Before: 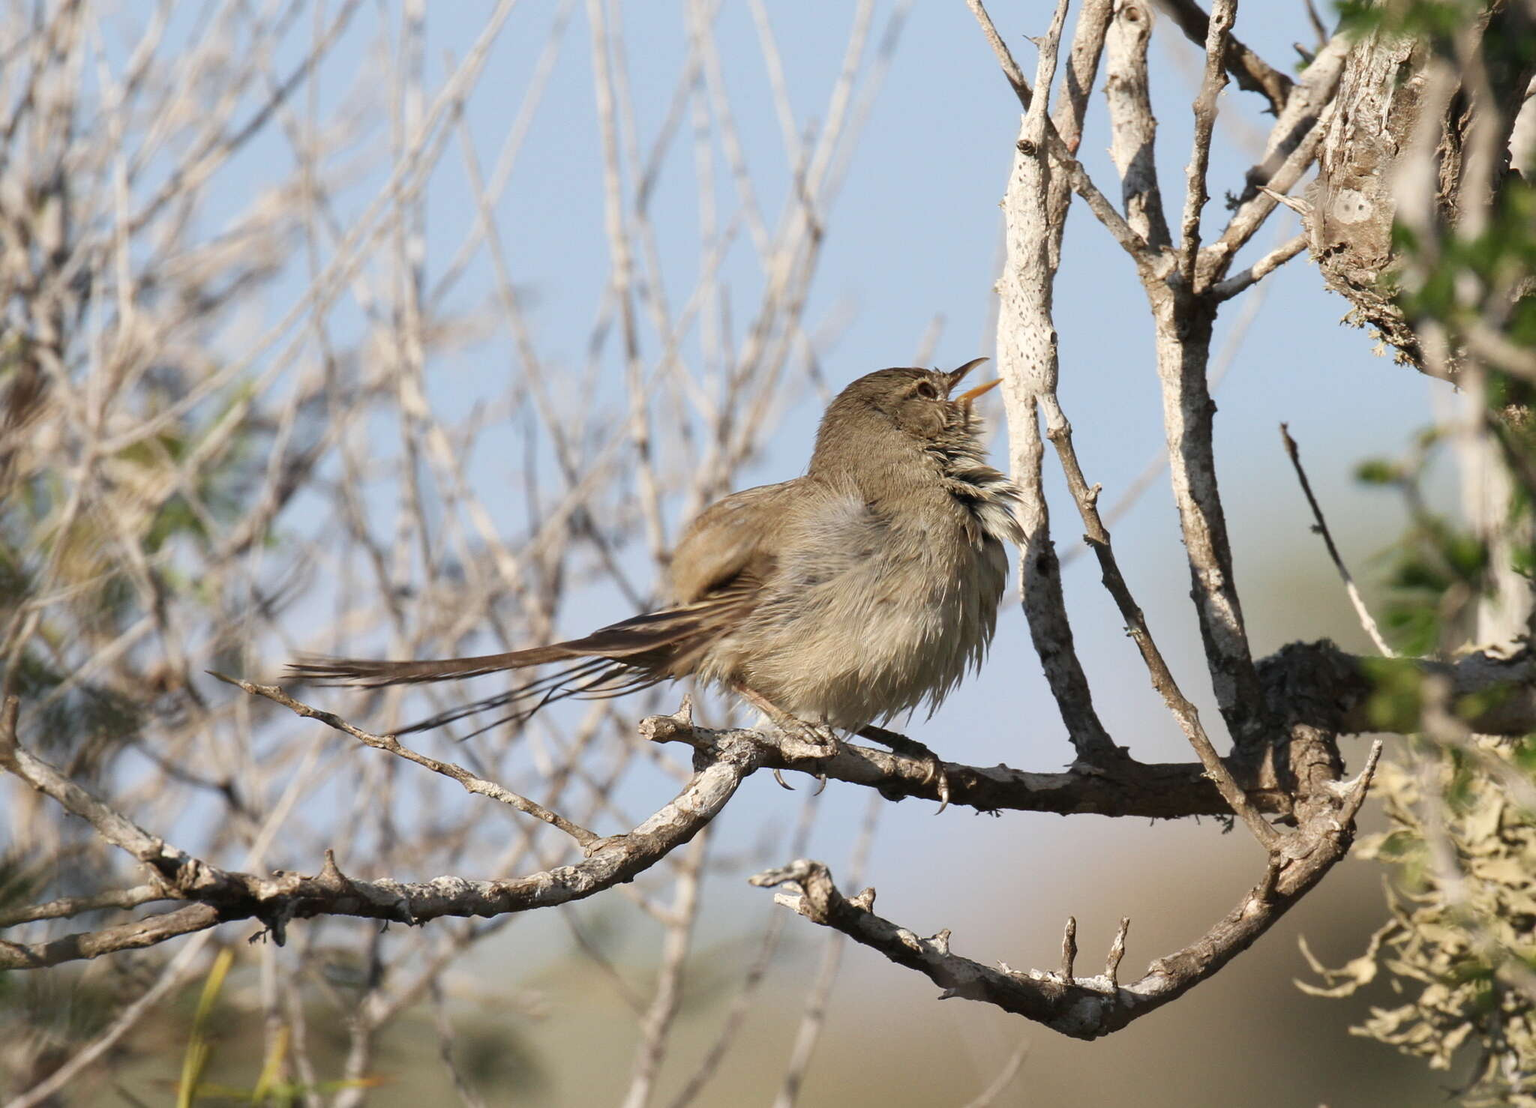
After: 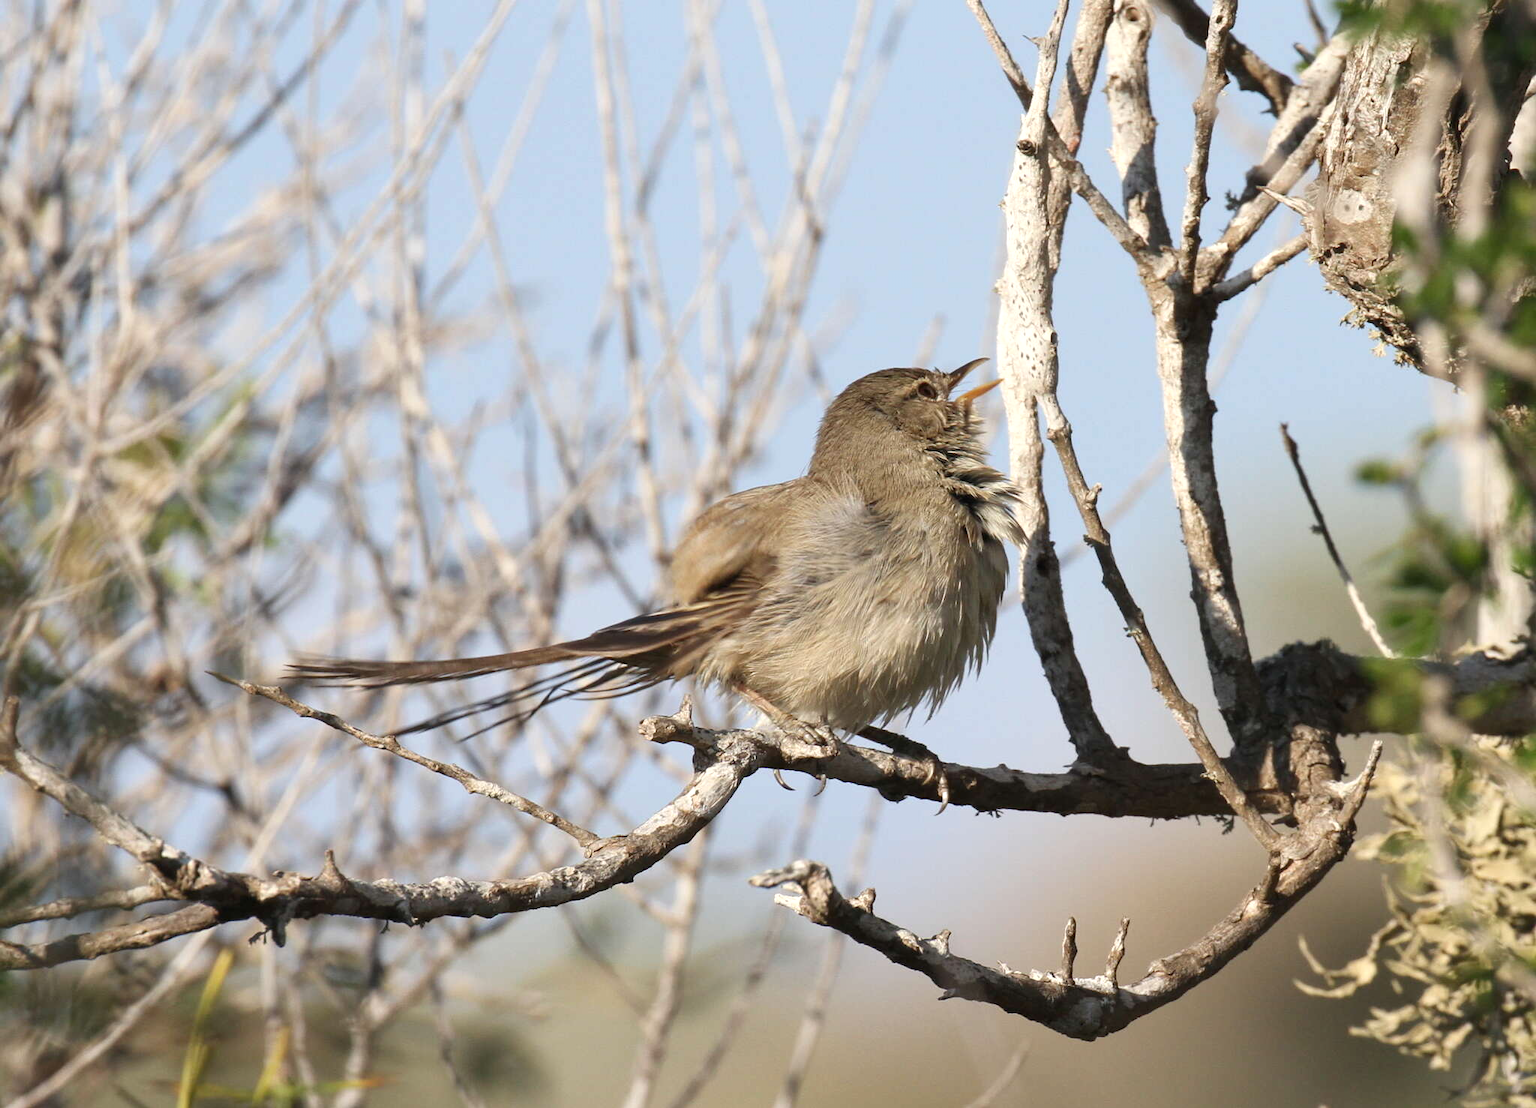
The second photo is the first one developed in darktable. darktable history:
exposure: exposure 0.196 EV, compensate highlight preservation false
